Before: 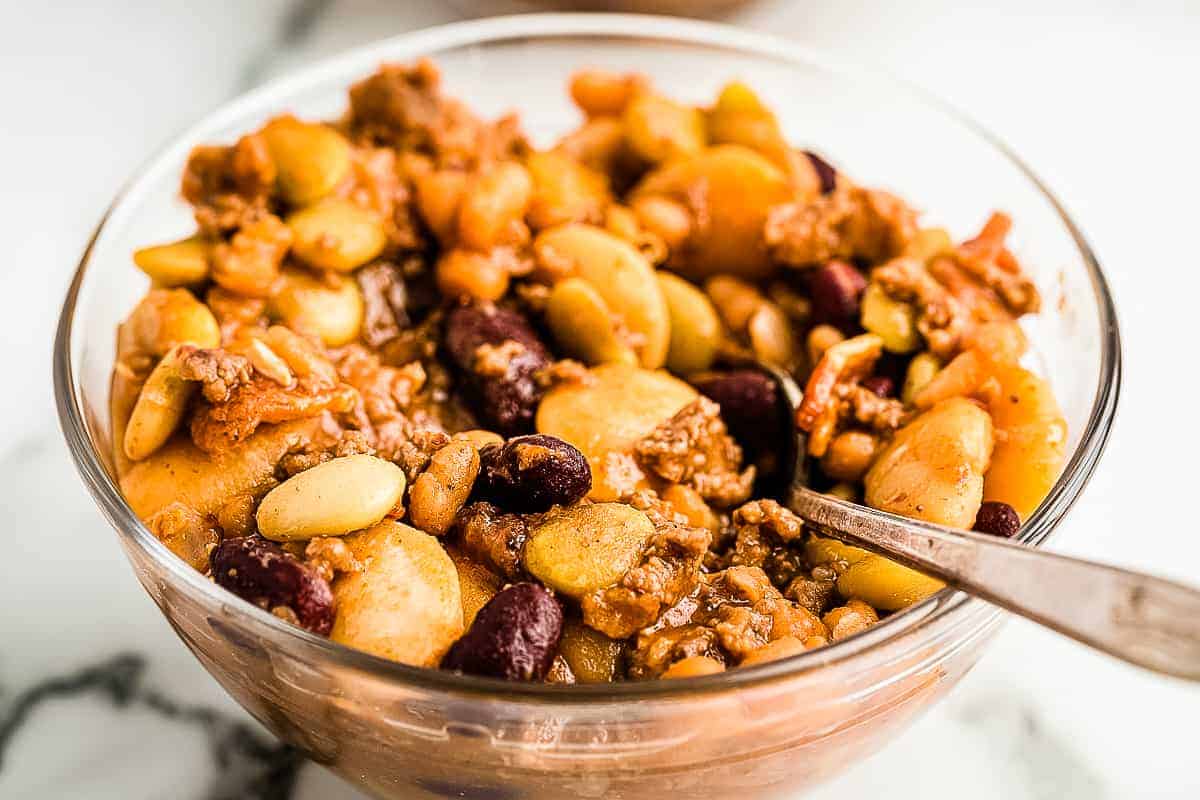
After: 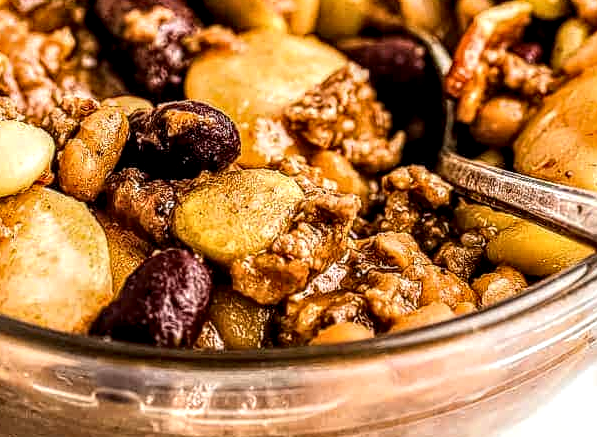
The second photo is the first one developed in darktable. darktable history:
local contrast: highlights 3%, shadows 6%, detail 181%
crop: left 29.331%, top 41.863%, right 20.853%, bottom 3.478%
